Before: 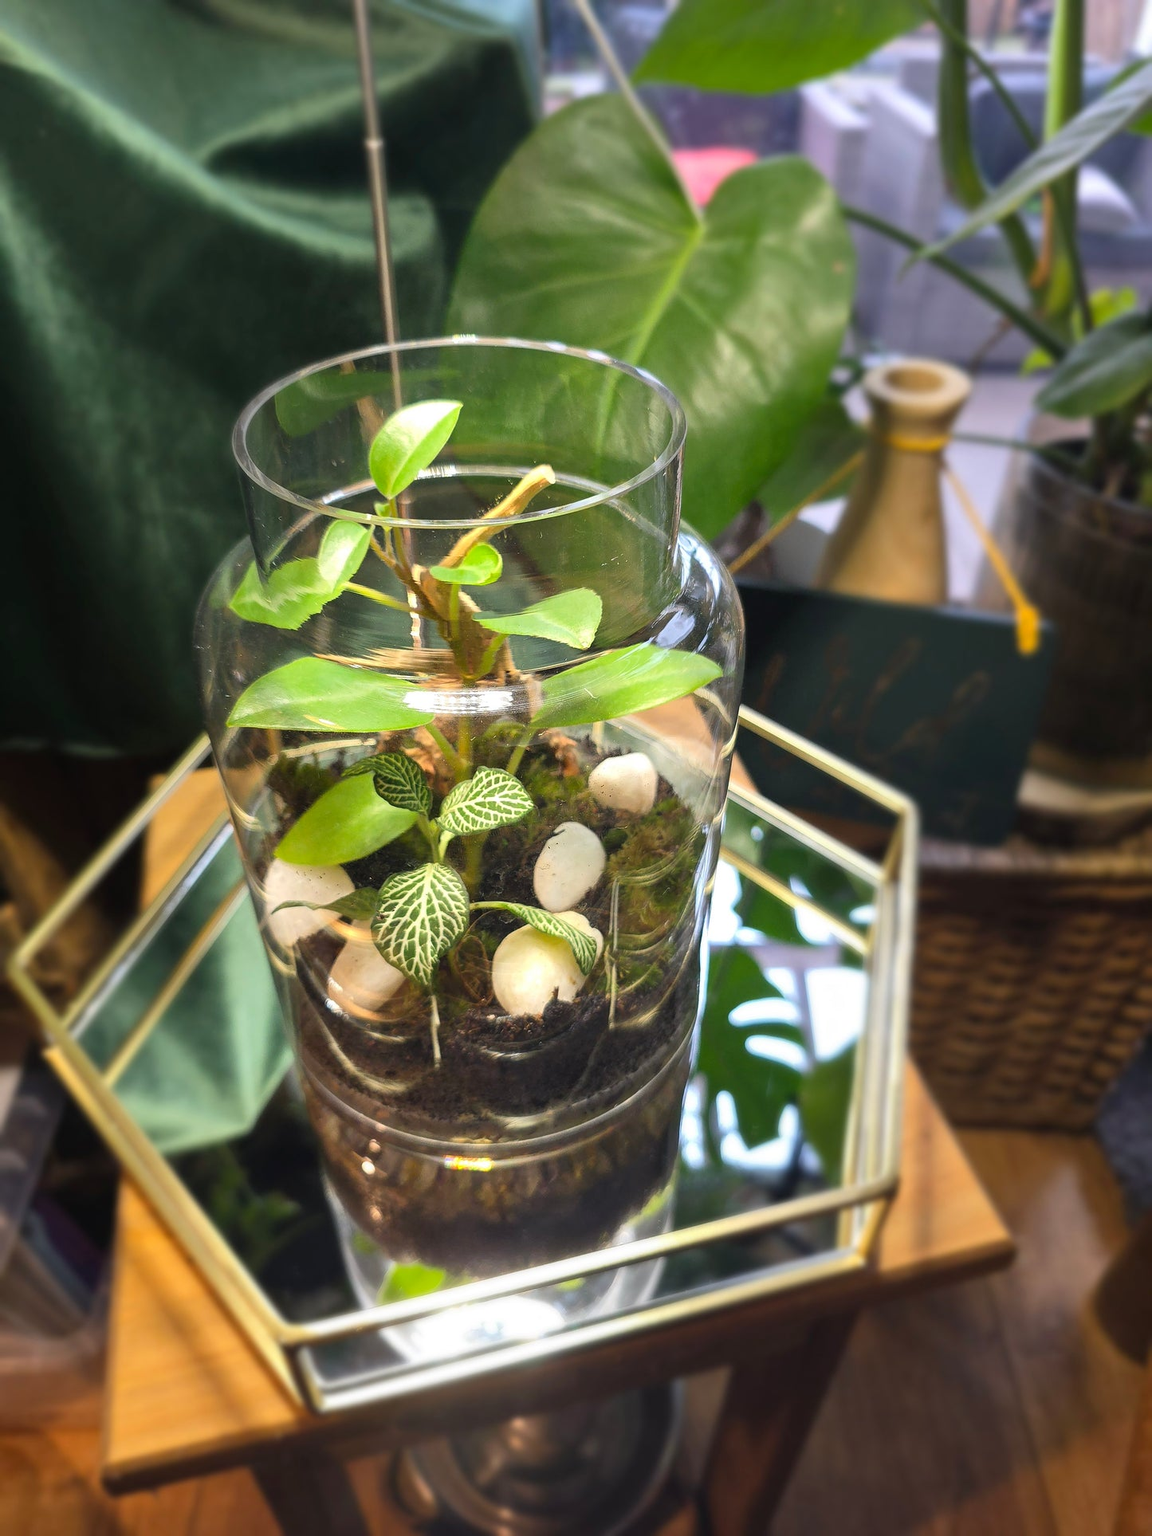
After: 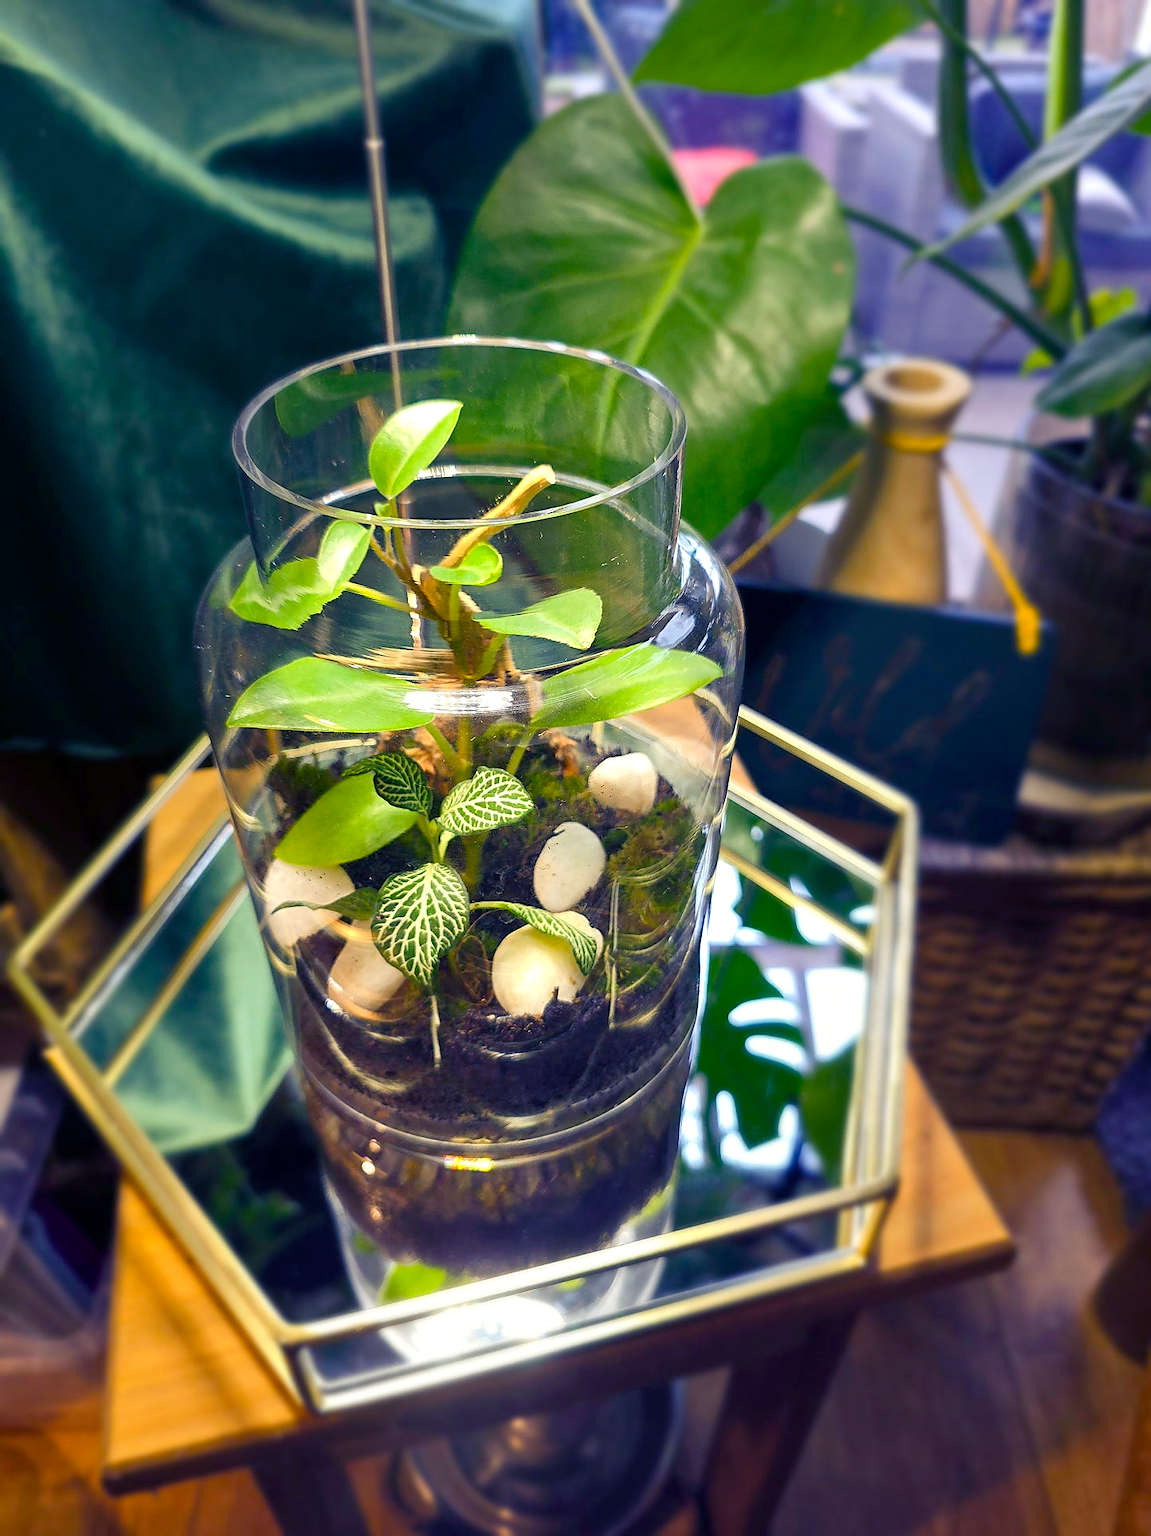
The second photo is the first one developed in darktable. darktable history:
color balance rgb: shadows lift › luminance -28.76%, shadows lift › chroma 15%, shadows lift › hue 270°, power › chroma 1%, power › hue 255°, highlights gain › luminance 7.14%, highlights gain › chroma 2%, highlights gain › hue 90°, global offset › luminance -0.29%, global offset › hue 260°, perceptual saturation grading › global saturation 20%, perceptual saturation grading › highlights -13.92%, perceptual saturation grading › shadows 50%
sharpen: radius 1.864, amount 0.398, threshold 1.271
